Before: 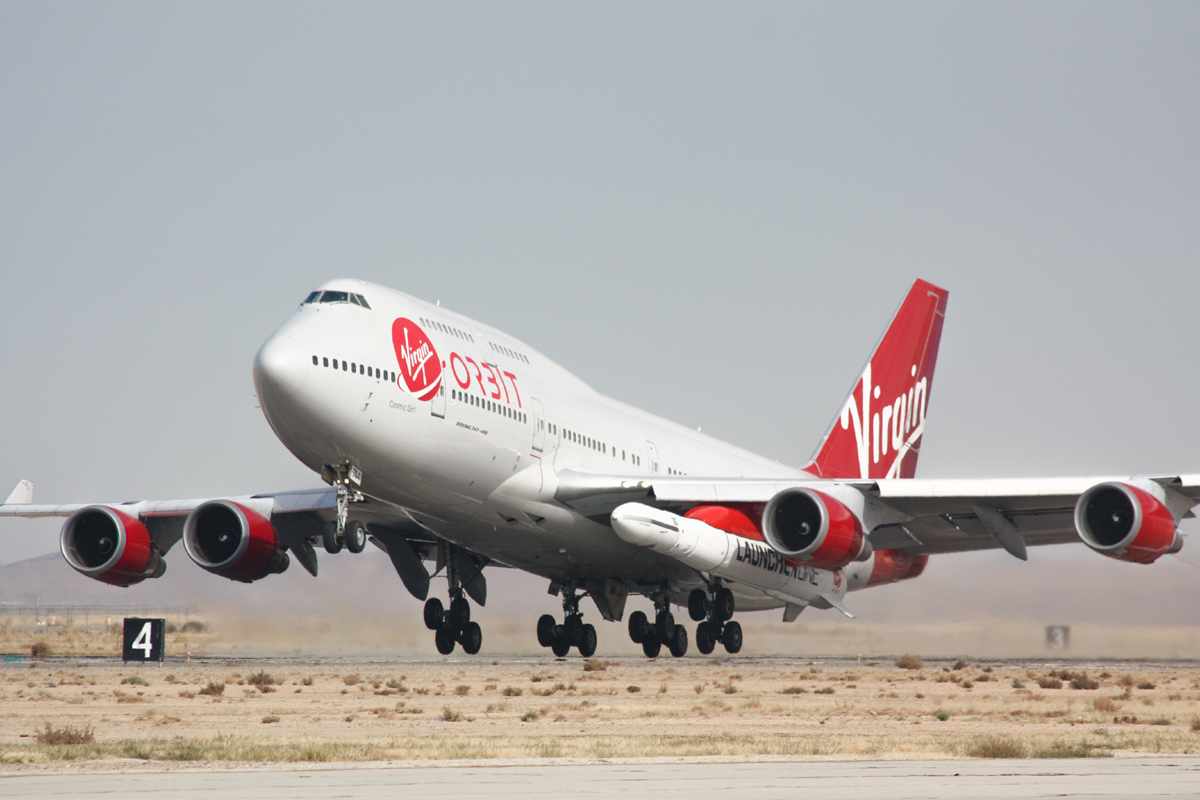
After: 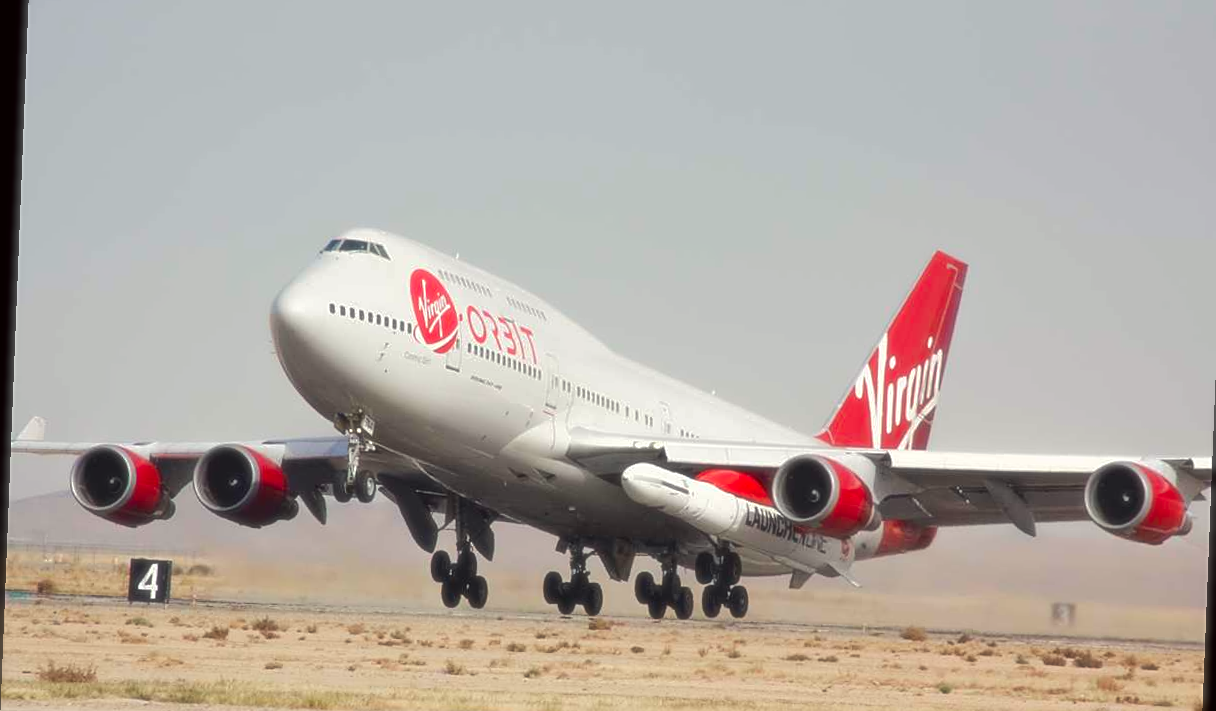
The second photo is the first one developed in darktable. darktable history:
crop: top 7.625%, bottom 8.027%
rotate and perspective: rotation 2.27°, automatic cropping off
color correction: highlights a* -0.95, highlights b* 4.5, shadows a* 3.55
soften: size 19.52%, mix 20.32%
contrast brightness saturation: contrast 0.04, saturation 0.16
sharpen: on, module defaults
base curve: curves: ch0 [(0, 0) (0.235, 0.266) (0.503, 0.496) (0.786, 0.72) (1, 1)]
